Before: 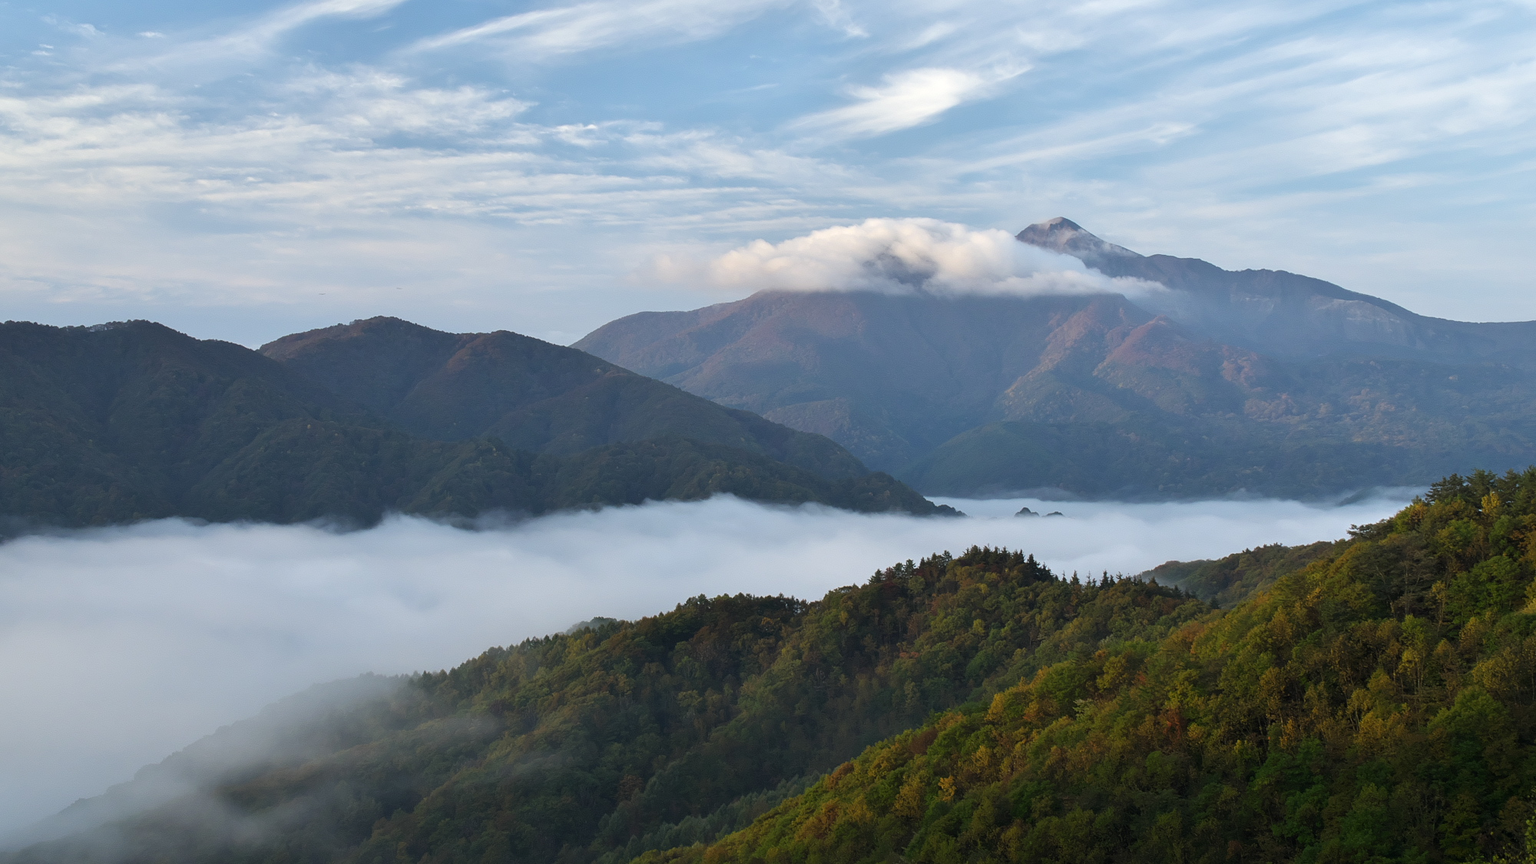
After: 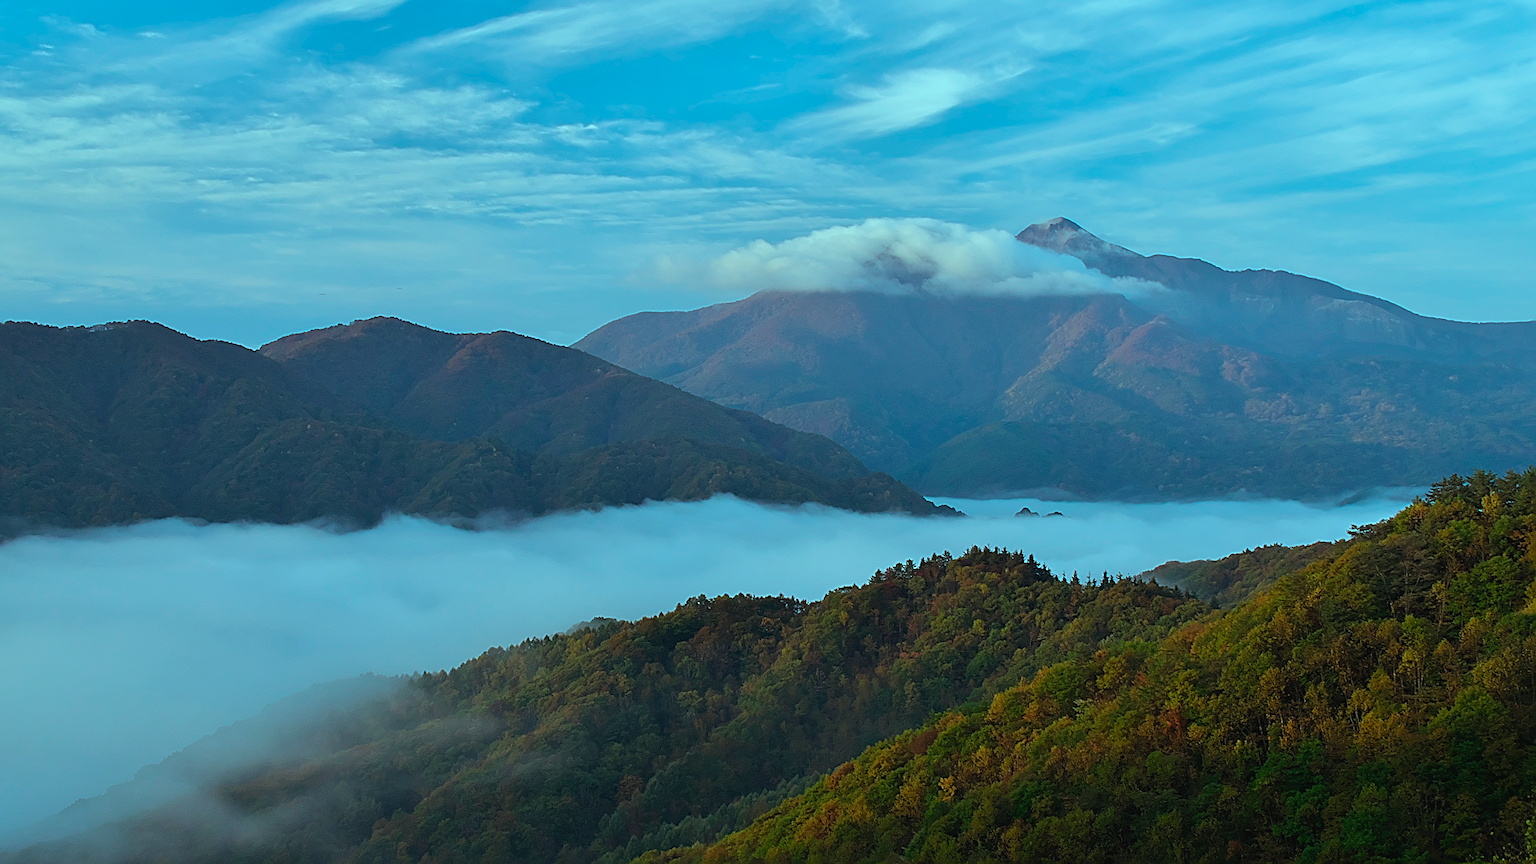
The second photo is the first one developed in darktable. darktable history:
color balance rgb: highlights gain › luminance -33.02%, highlights gain › chroma 5.644%, highlights gain › hue 219.61°, global offset › luminance 0.26%, perceptual saturation grading › global saturation 0.574%, global vibrance 20%
sharpen: amount 1.011
